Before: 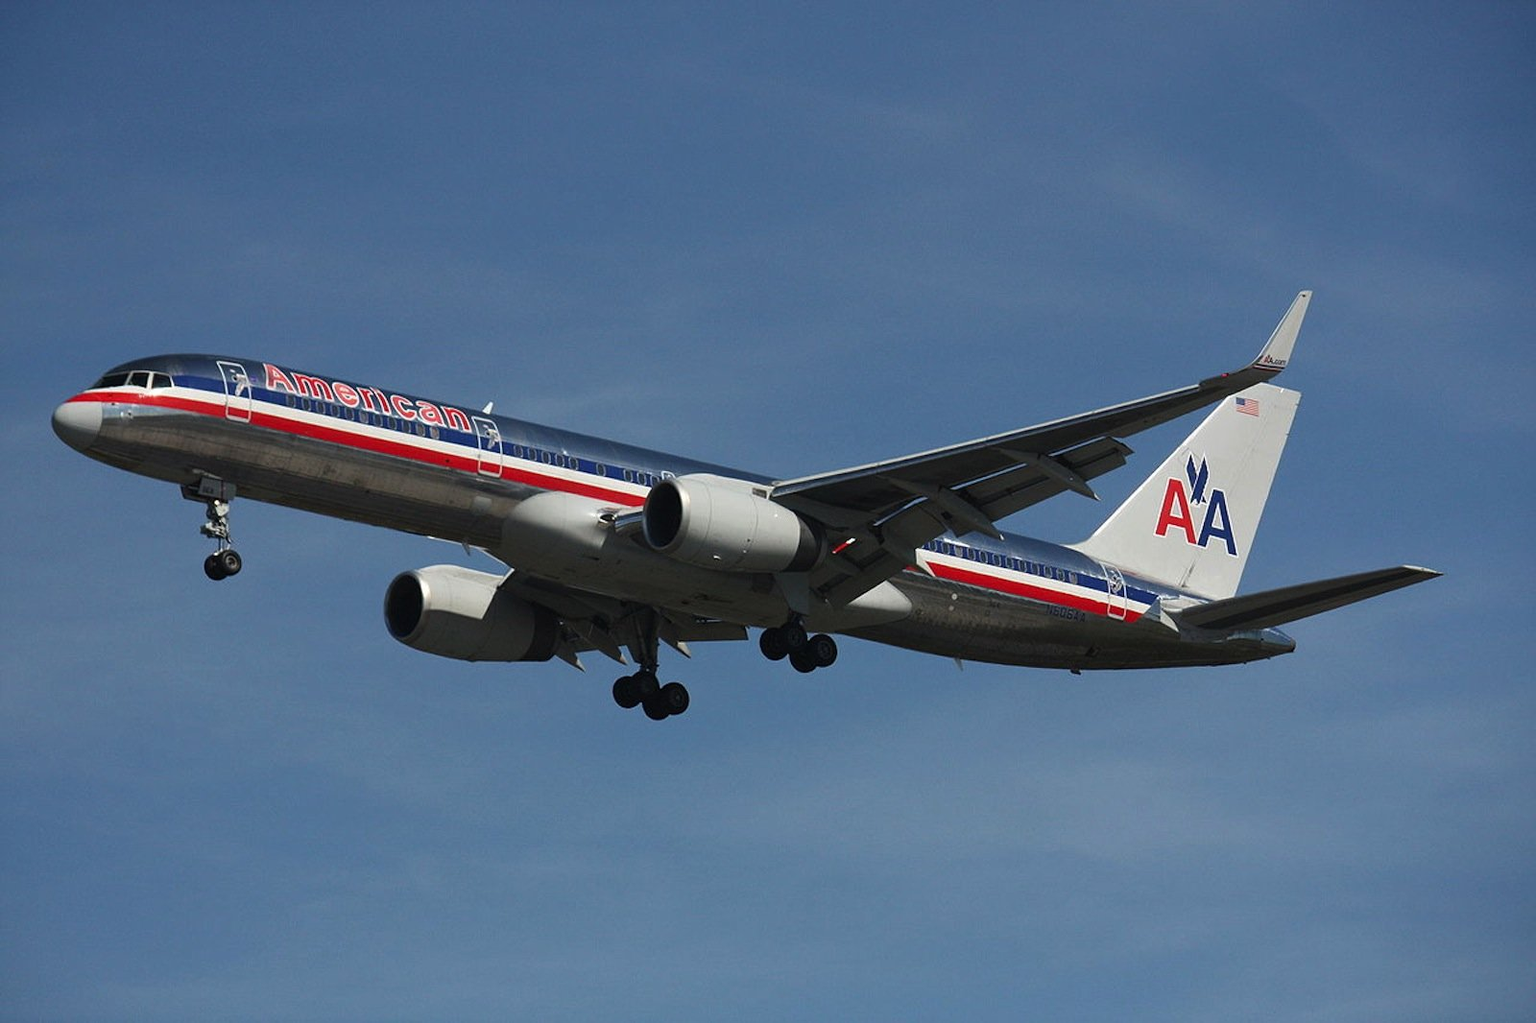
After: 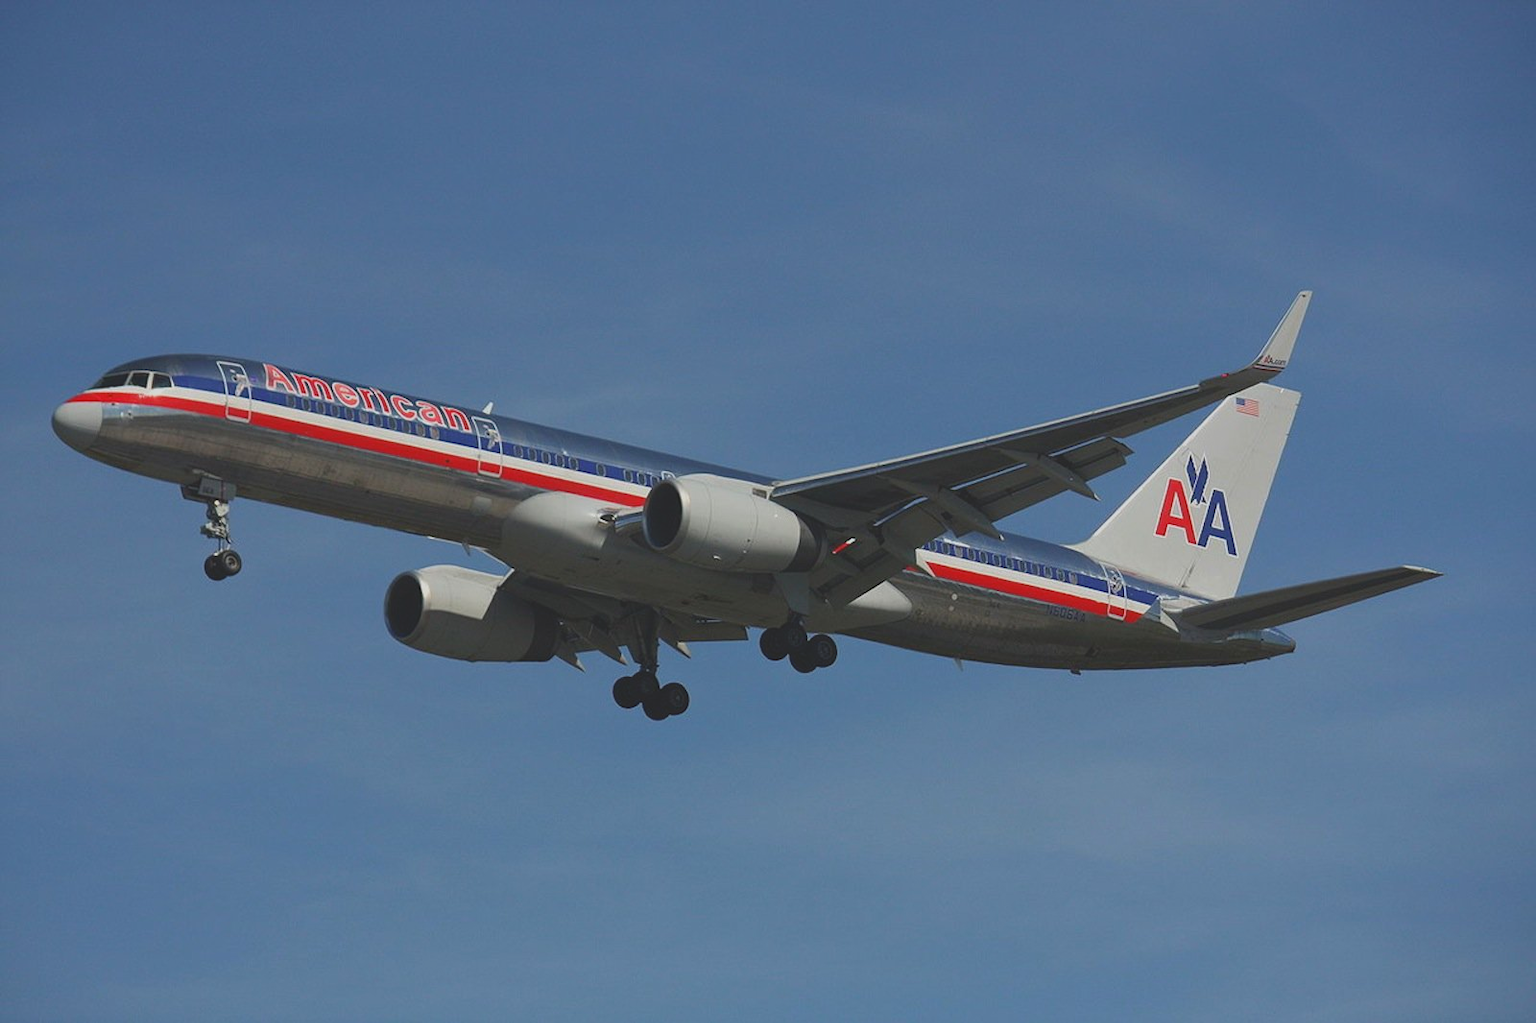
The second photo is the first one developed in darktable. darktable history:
contrast brightness saturation: contrast -0.278
